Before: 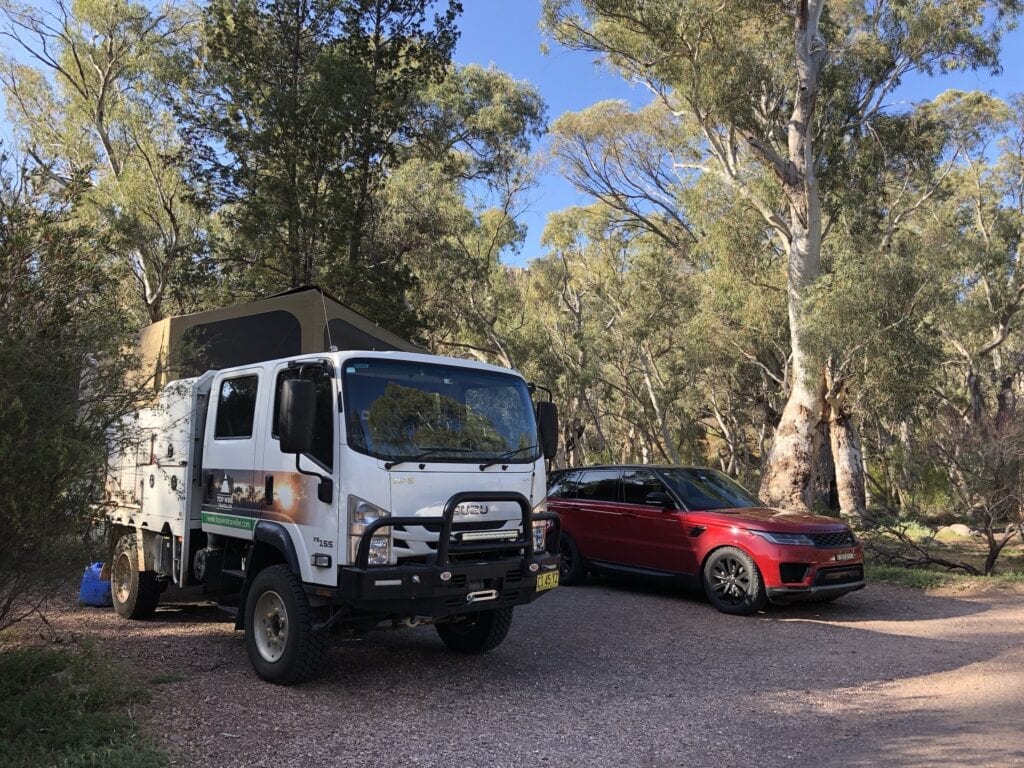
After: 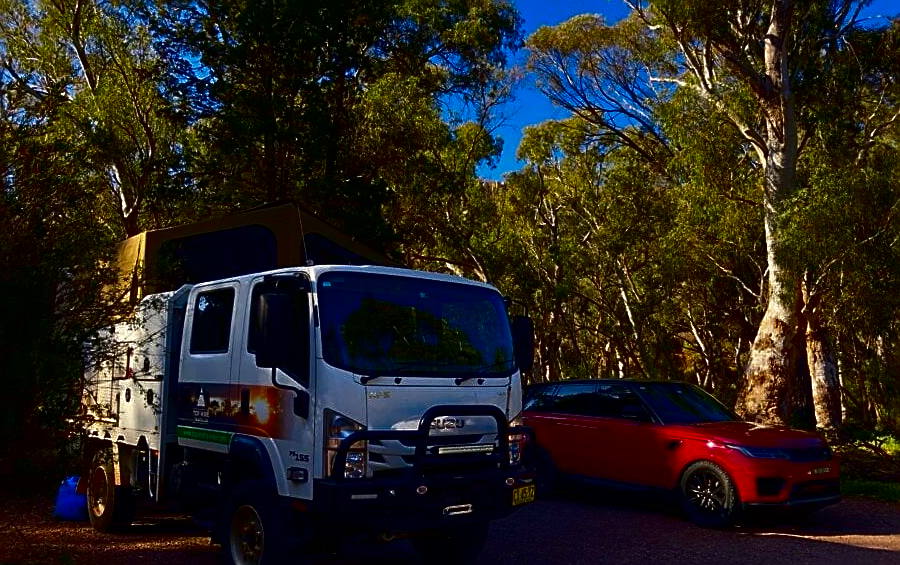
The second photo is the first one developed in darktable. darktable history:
contrast brightness saturation: brightness -1, saturation 1
crop and rotate: left 2.425%, top 11.305%, right 9.6%, bottom 15.08%
sharpen: on, module defaults
